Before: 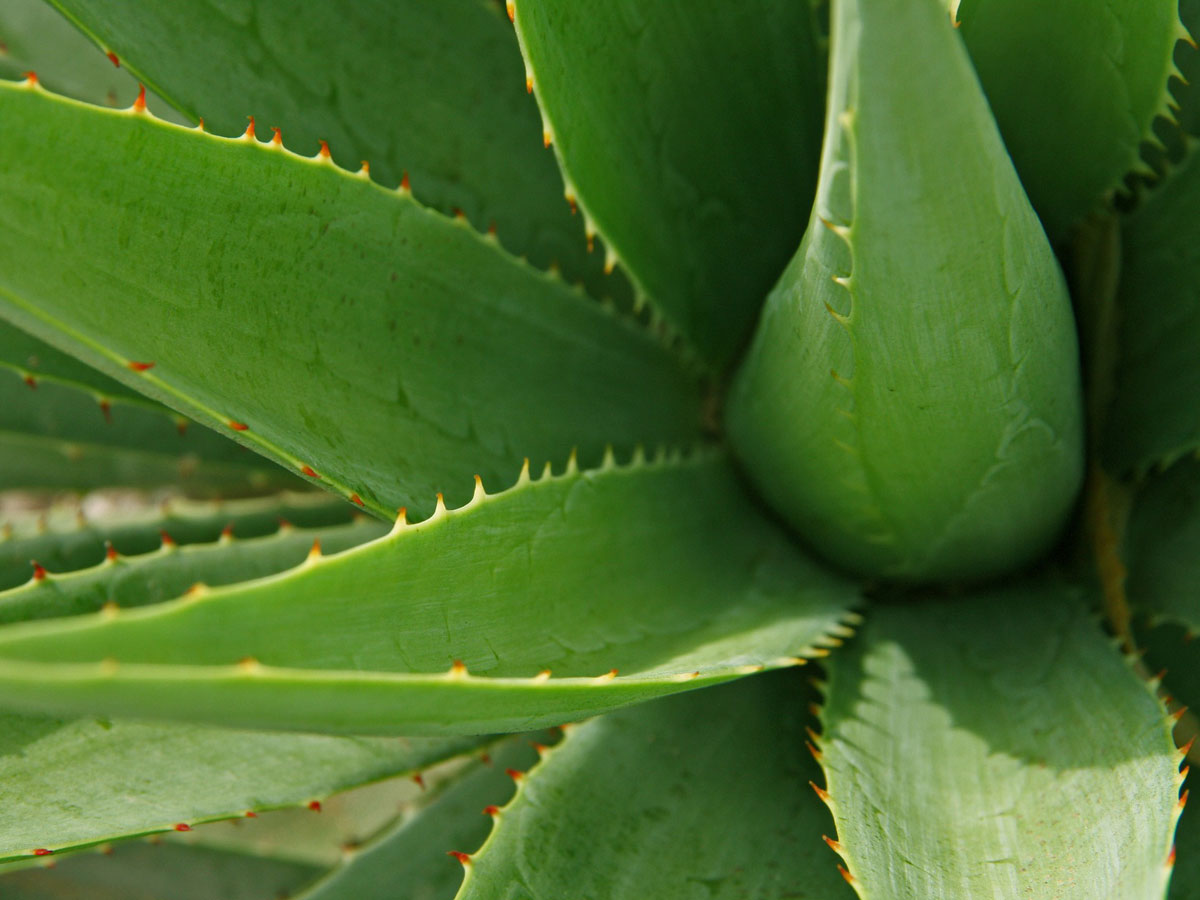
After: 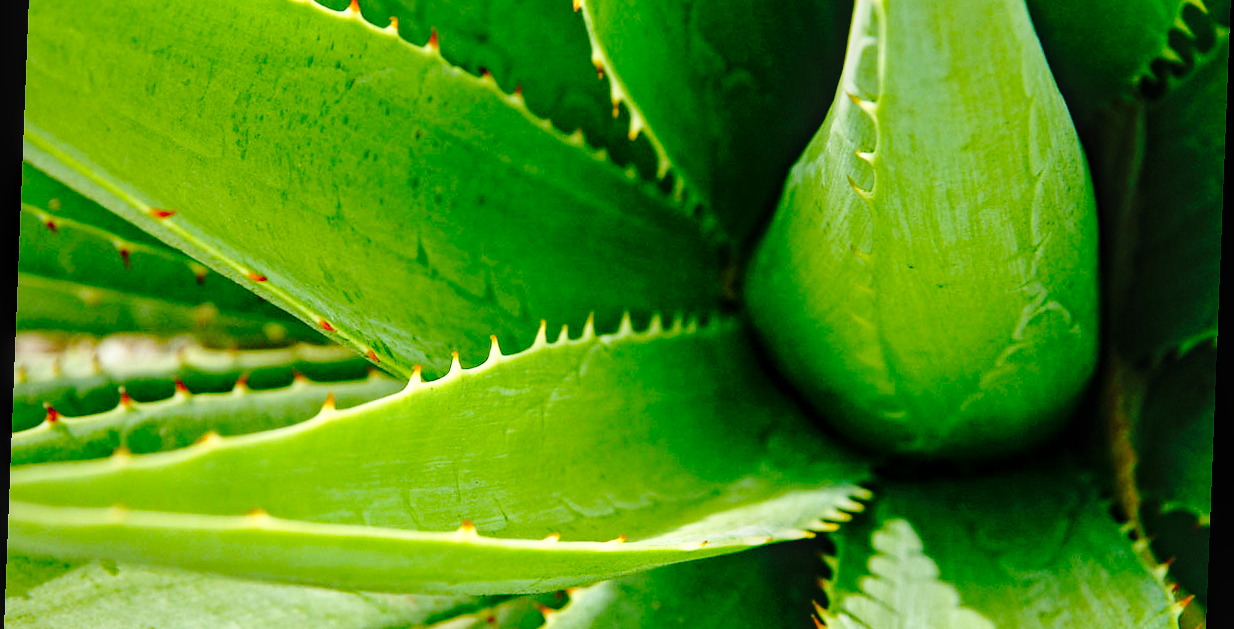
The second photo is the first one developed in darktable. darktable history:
tone curve: curves: ch0 [(0, 0) (0.003, 0.01) (0.011, 0.01) (0.025, 0.011) (0.044, 0.019) (0.069, 0.032) (0.1, 0.054) (0.136, 0.088) (0.177, 0.138) (0.224, 0.214) (0.277, 0.297) (0.335, 0.391) (0.399, 0.469) (0.468, 0.551) (0.543, 0.622) (0.623, 0.699) (0.709, 0.775) (0.801, 0.85) (0.898, 0.929) (1, 1)], preserve colors none
crop: top 16.727%, bottom 16.727%
sharpen: radius 1, threshold 1
color correction: highlights a* -4.73, highlights b* 5.06, saturation 0.97
rotate and perspective: rotation 2.27°, automatic cropping off
haze removal: strength 0.29, distance 0.25, compatibility mode true, adaptive false
base curve: curves: ch0 [(0, 0) (0.028, 0.03) (0.121, 0.232) (0.46, 0.748) (0.859, 0.968) (1, 1)], preserve colors none
local contrast: on, module defaults
